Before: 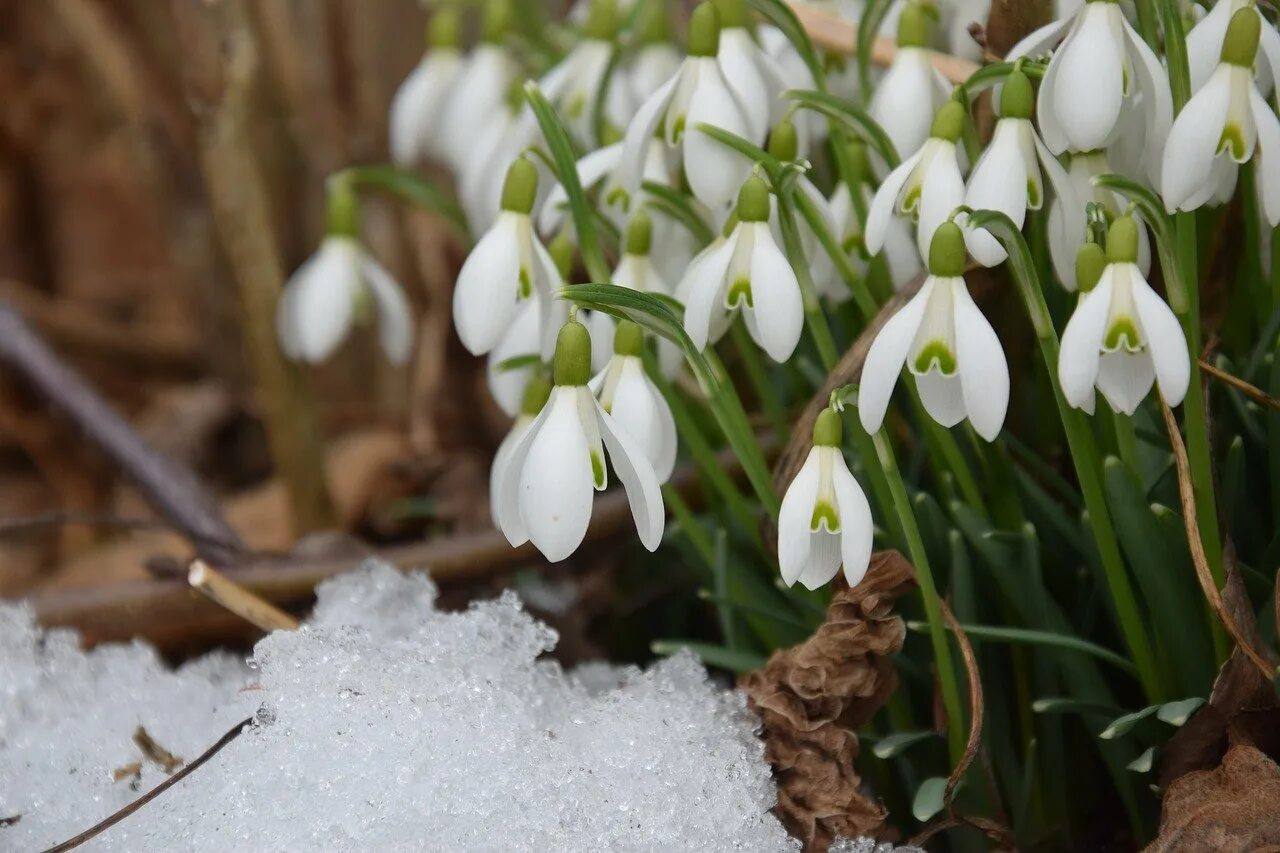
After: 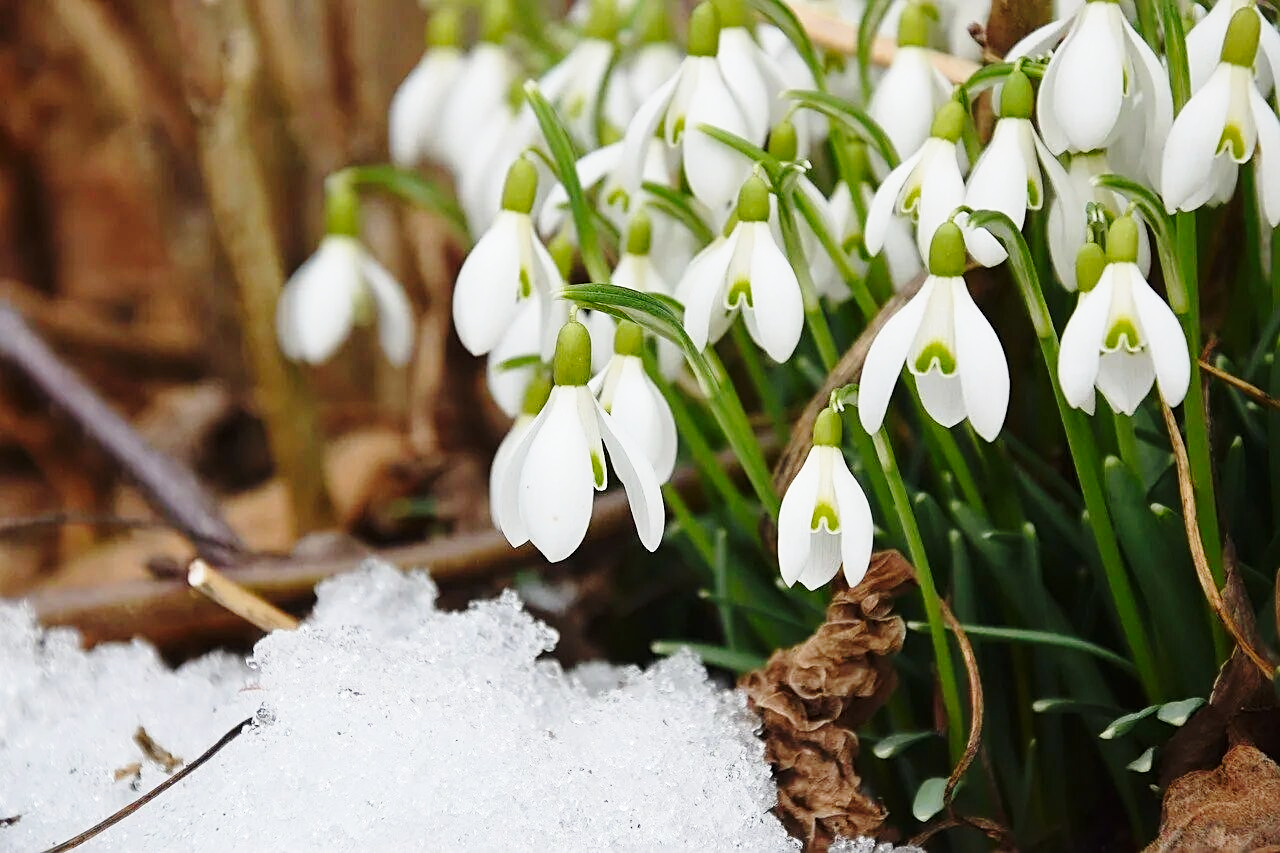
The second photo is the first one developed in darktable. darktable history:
white balance: emerald 1
sharpen: on, module defaults
base curve: curves: ch0 [(0, 0) (0.028, 0.03) (0.121, 0.232) (0.46, 0.748) (0.859, 0.968) (1, 1)], preserve colors none
